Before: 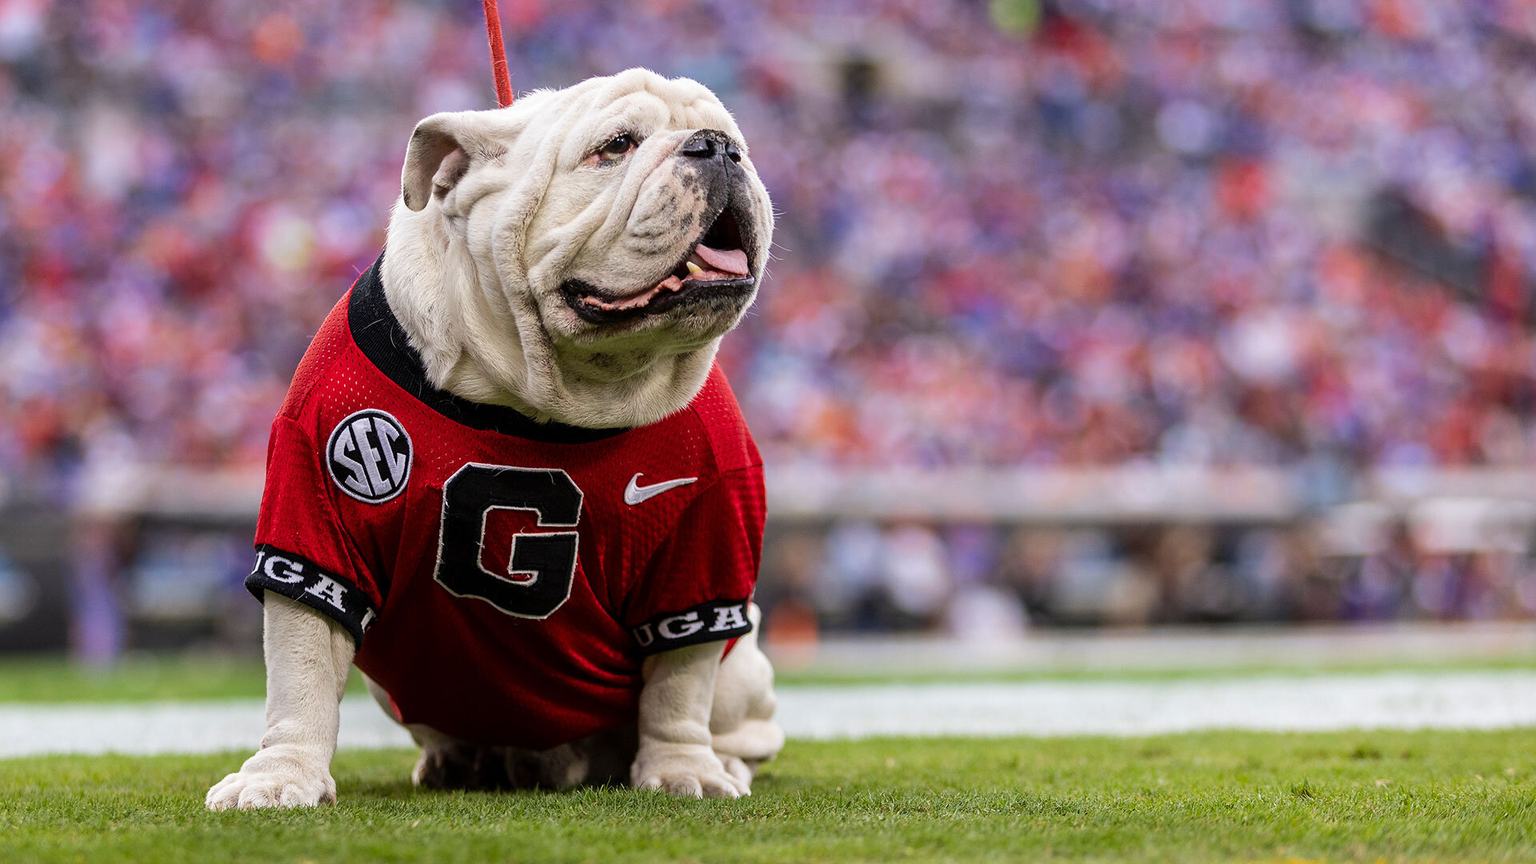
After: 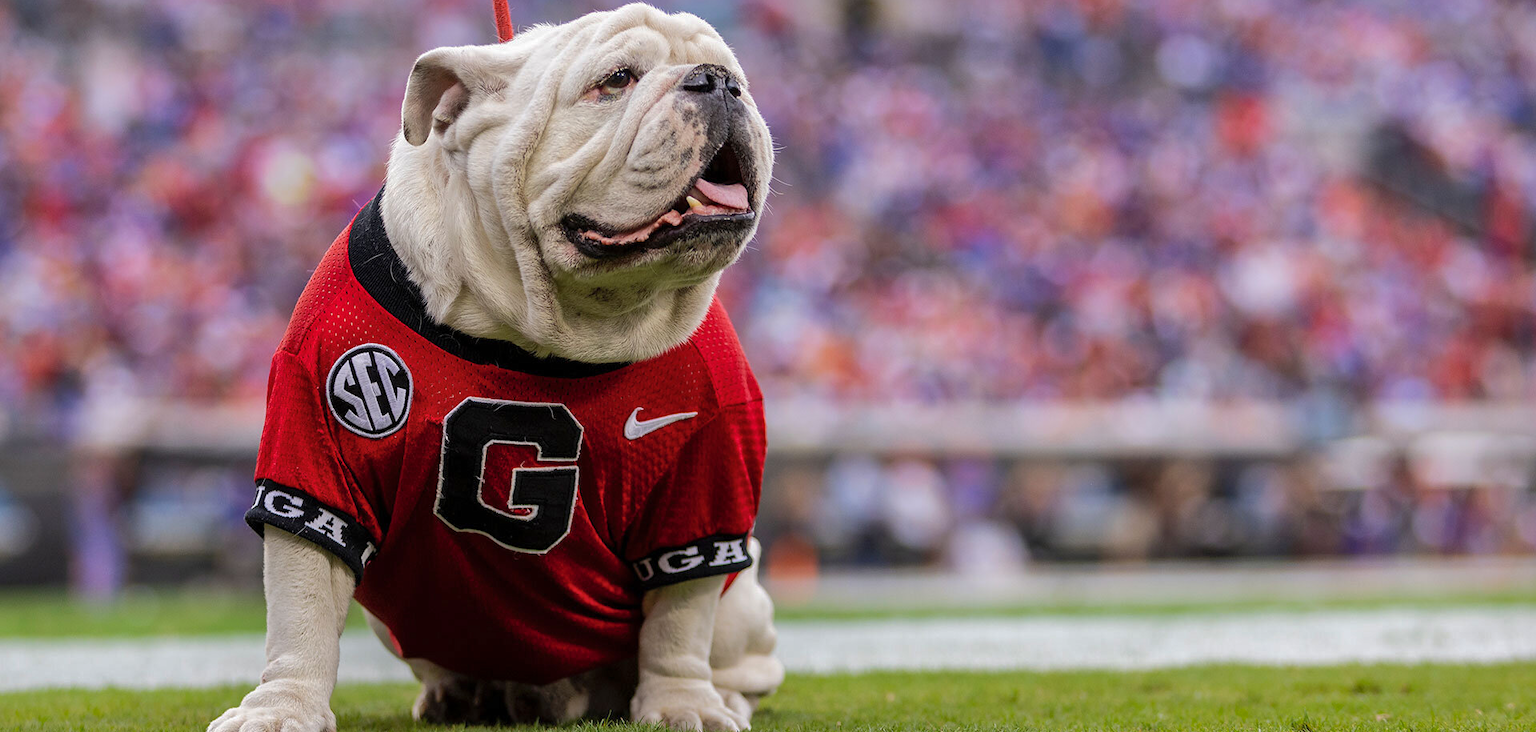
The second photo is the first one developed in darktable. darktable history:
crop: top 7.615%, bottom 7.623%
shadows and highlights: shadows 40.3, highlights -59.95
